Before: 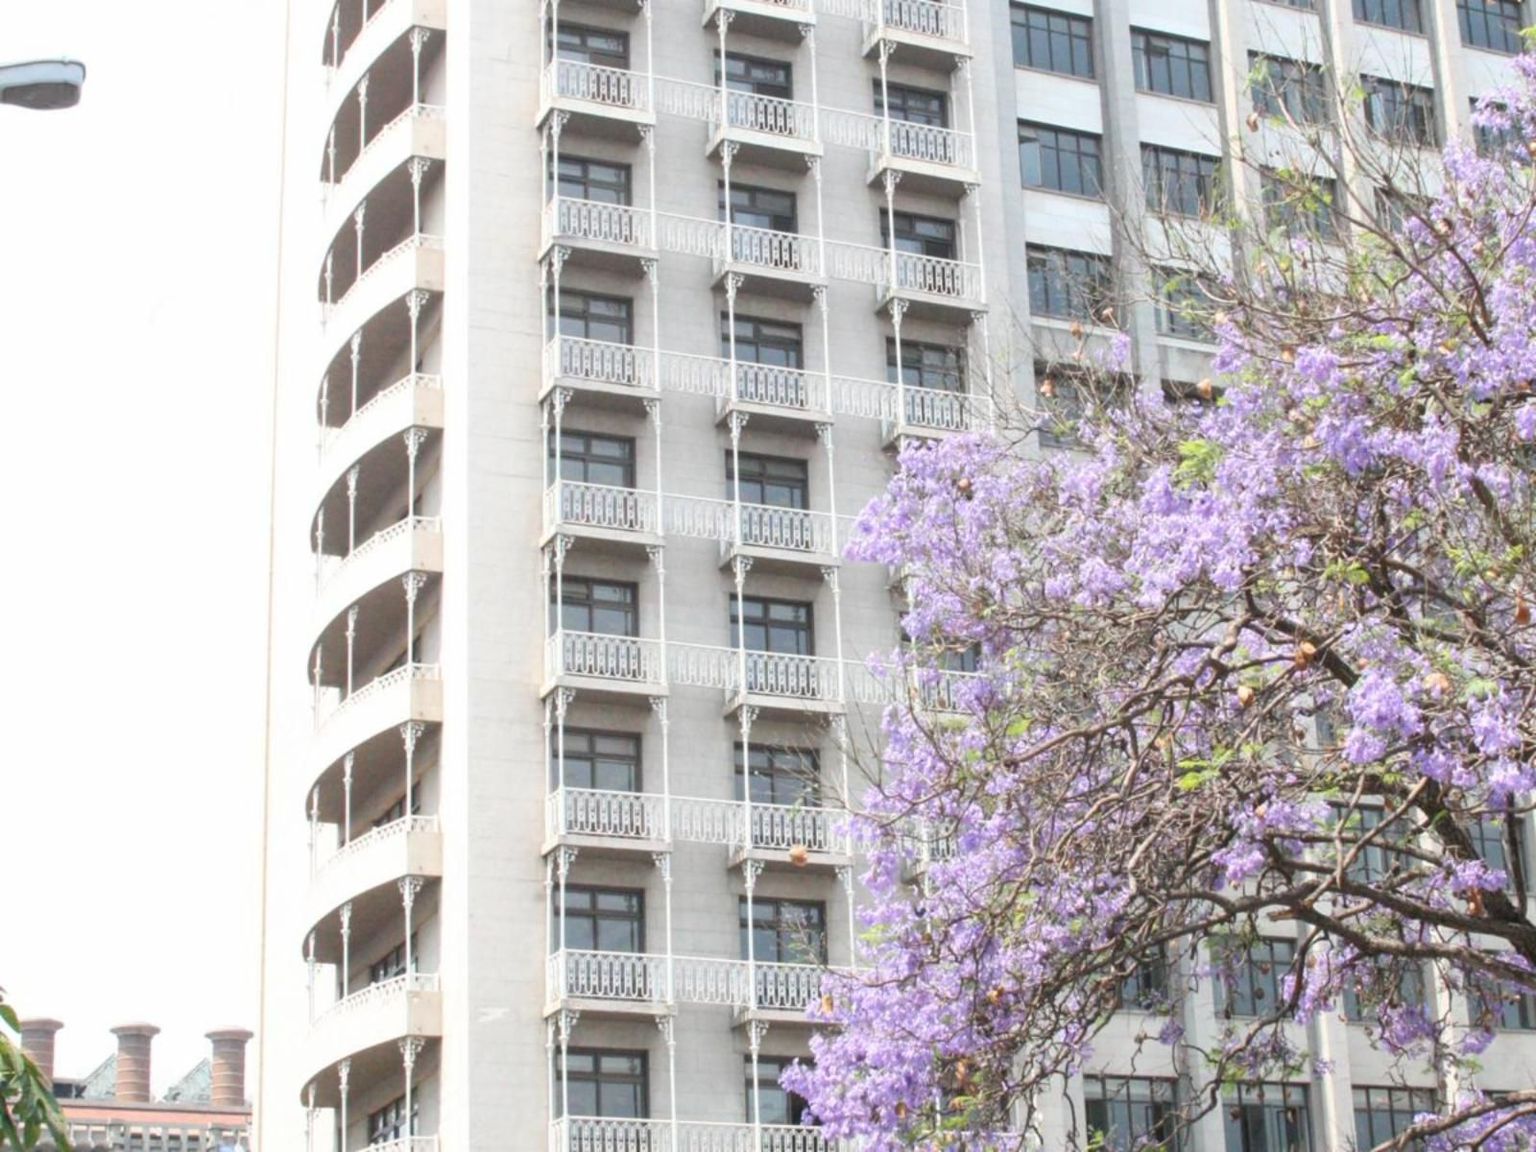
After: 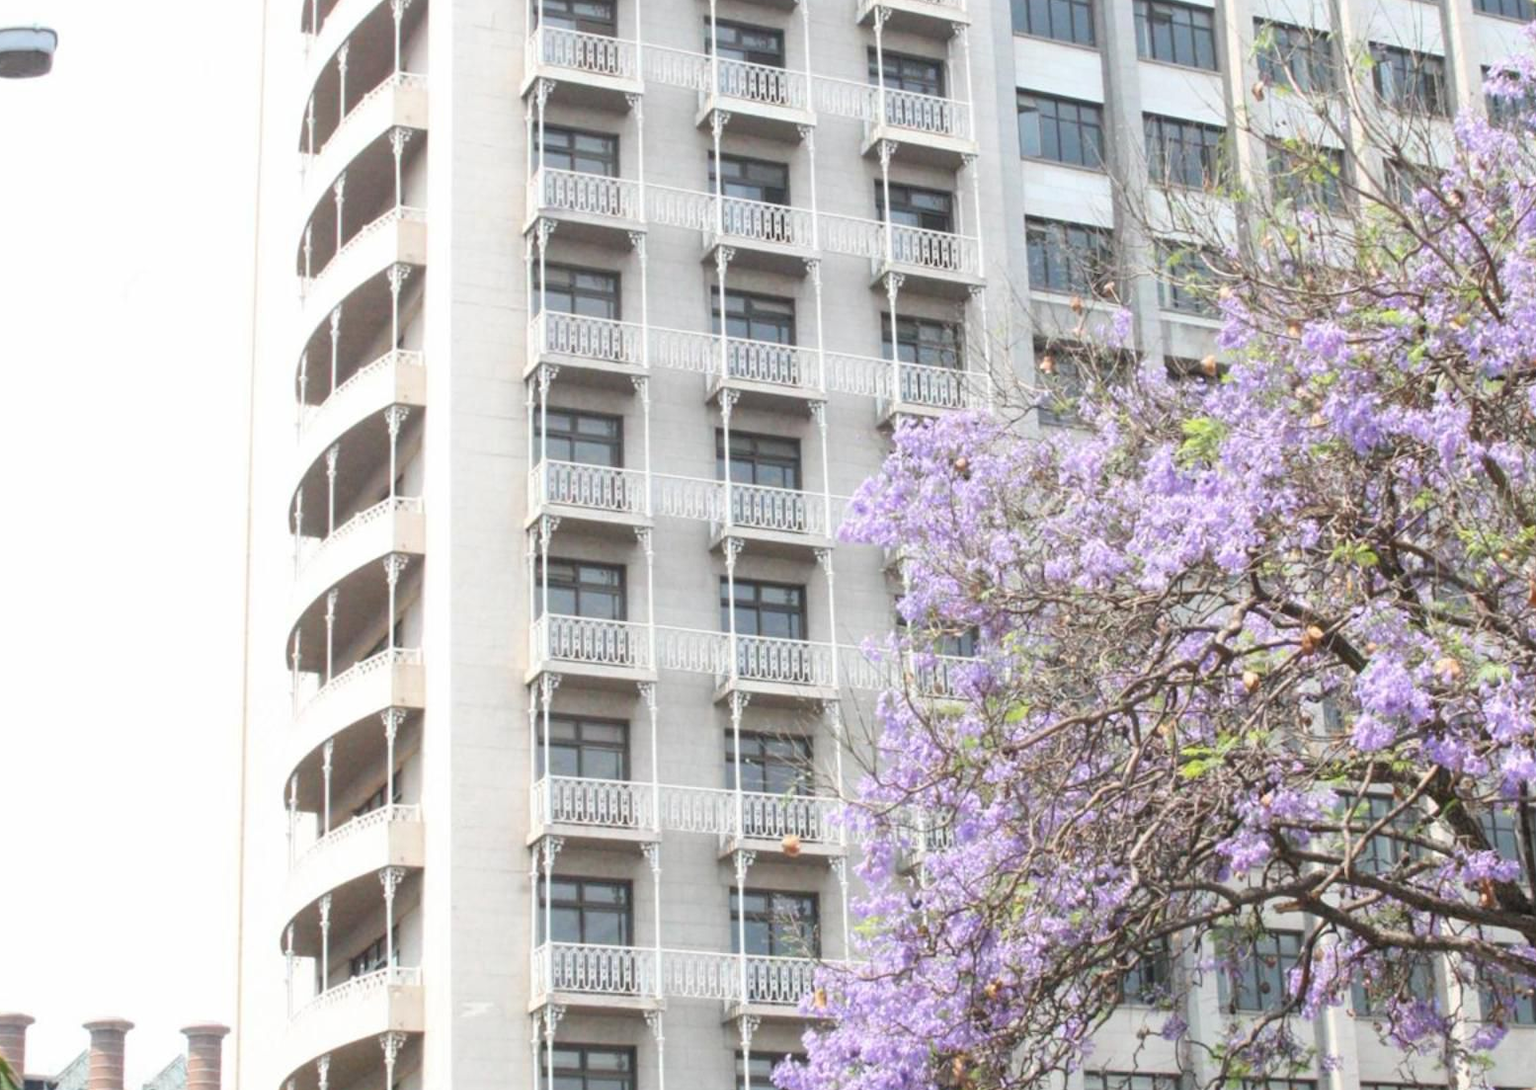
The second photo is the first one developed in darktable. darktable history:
crop: left 1.991%, top 2.995%, right 0.771%, bottom 4.923%
